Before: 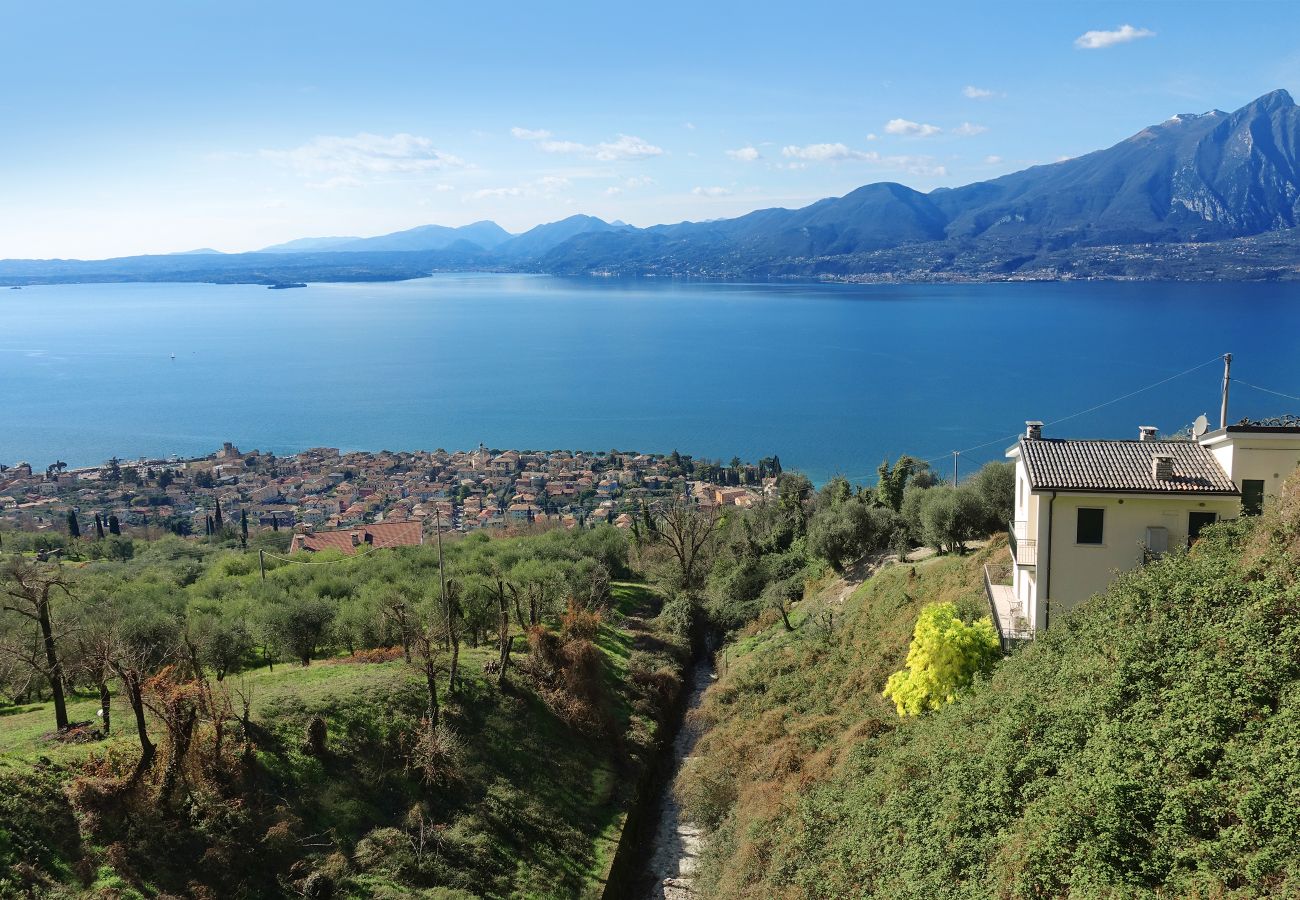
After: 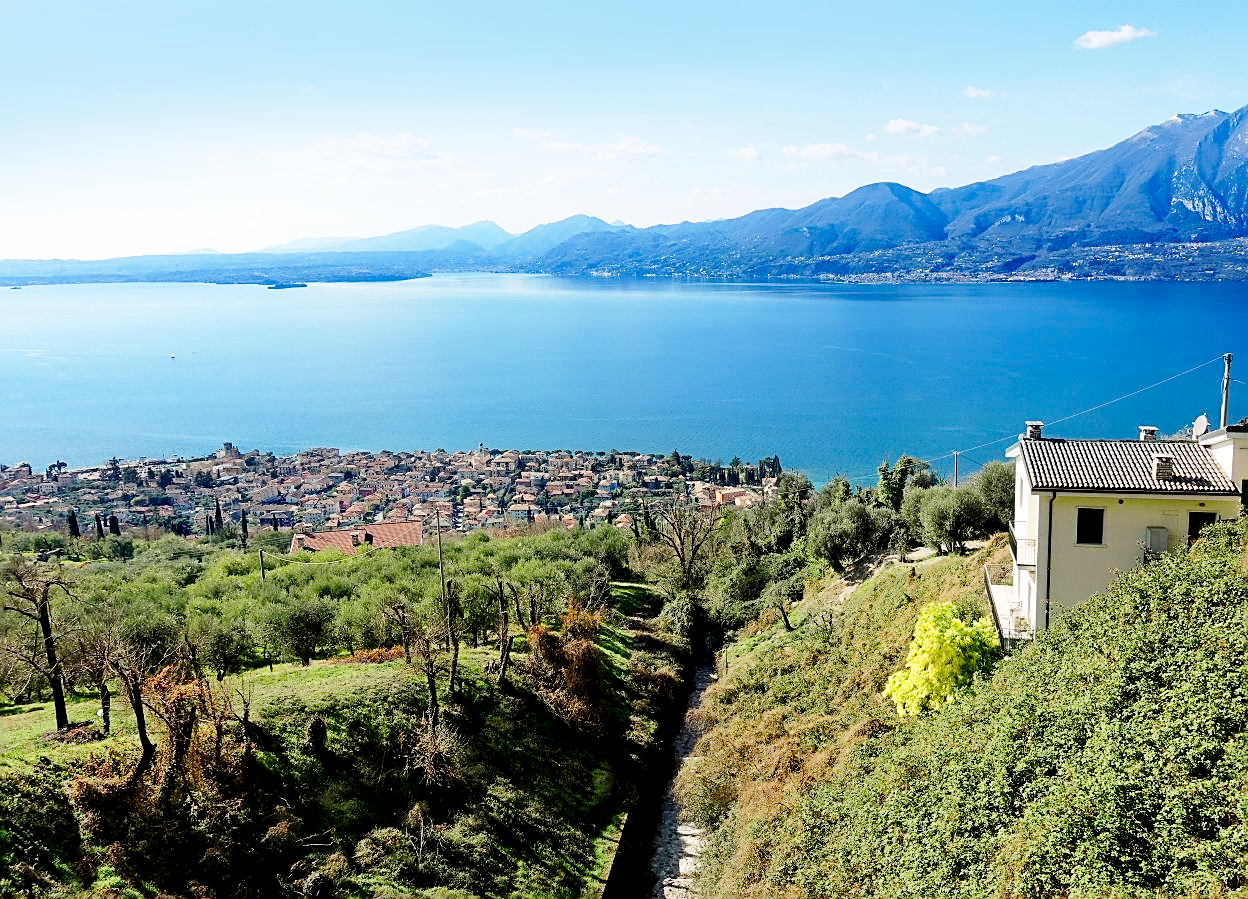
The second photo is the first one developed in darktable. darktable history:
exposure: black level correction 0.01, compensate exposure bias true, compensate highlight preservation false
crop: right 3.925%, bottom 0.037%
base curve: curves: ch0 [(0, 0) (0.028, 0.03) (0.121, 0.232) (0.46, 0.748) (0.859, 0.968) (1, 1)], preserve colors none
sharpen: on, module defaults
